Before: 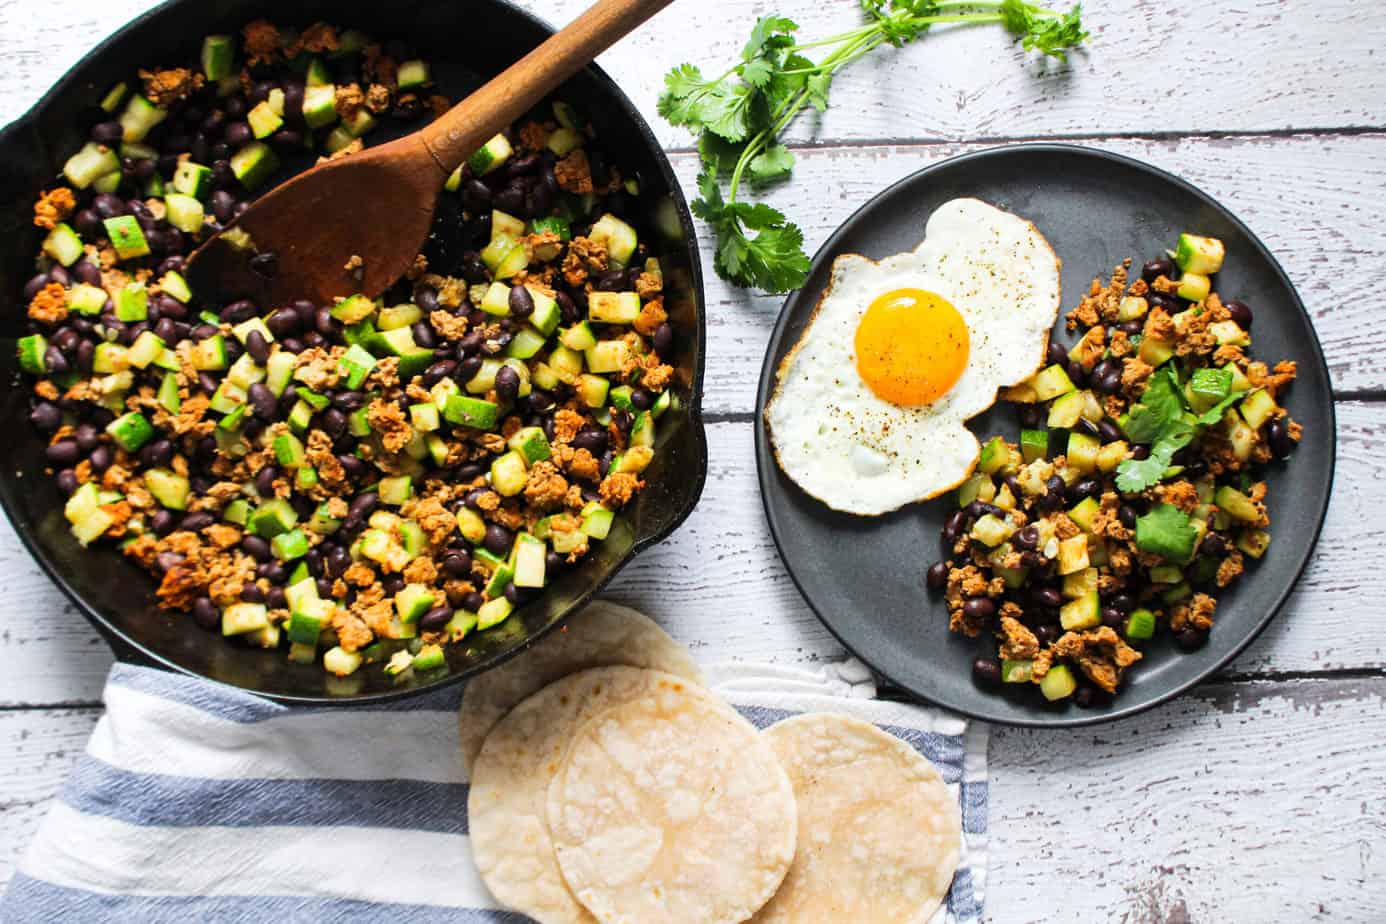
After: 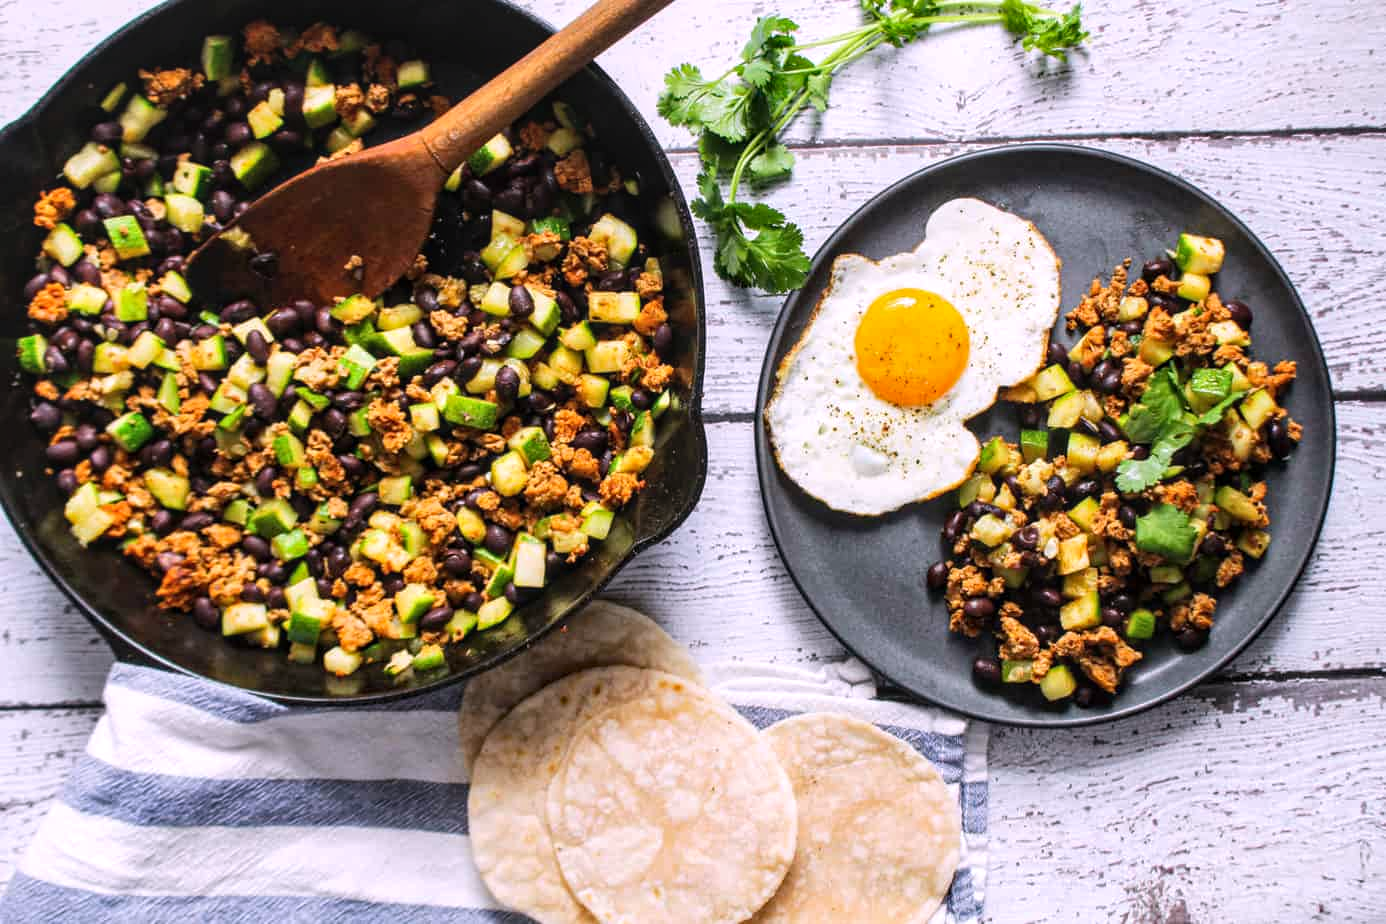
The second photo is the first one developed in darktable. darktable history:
local contrast: on, module defaults
white balance: red 1.05, blue 1.072
